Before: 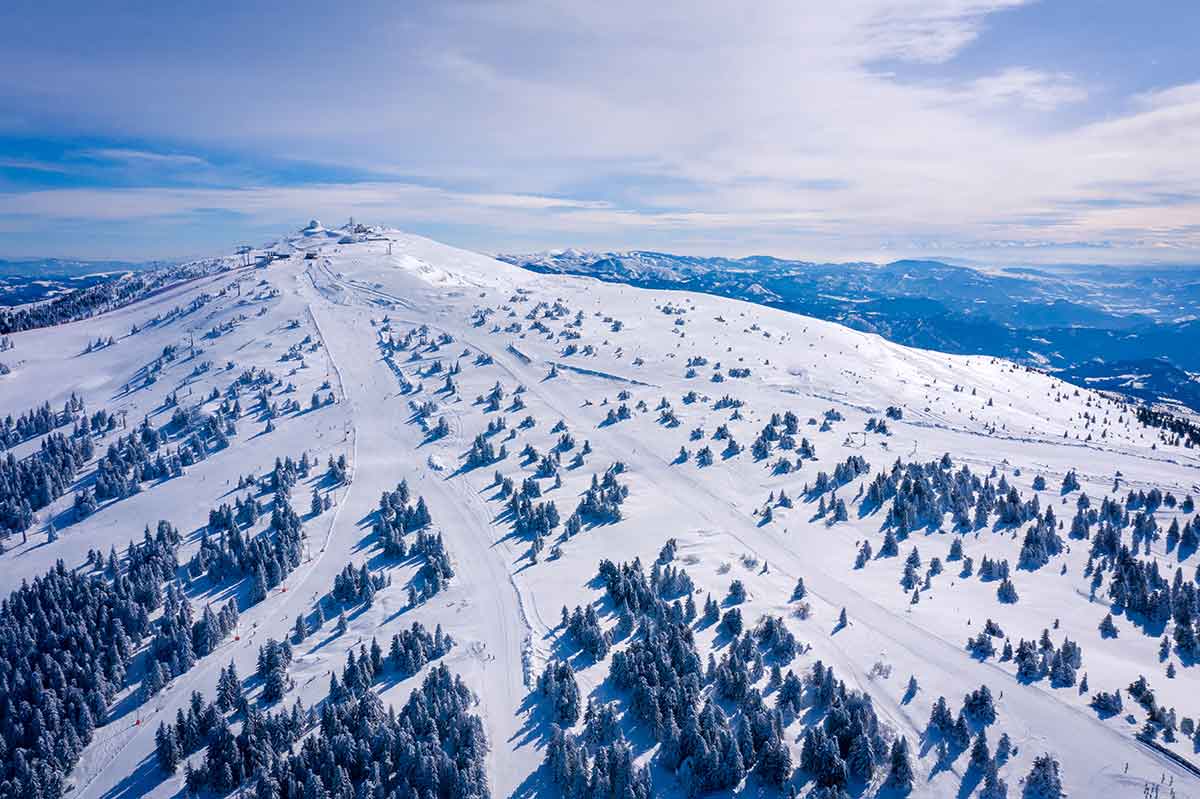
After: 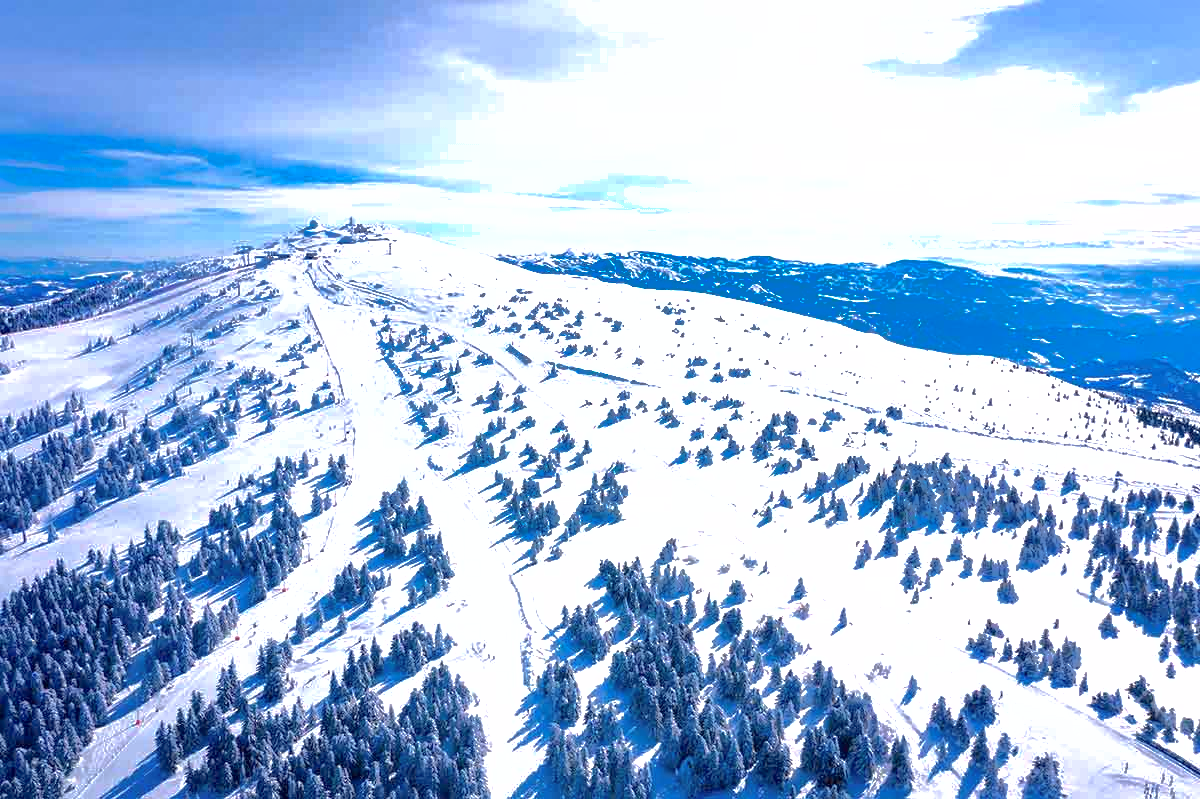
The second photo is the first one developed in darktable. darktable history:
exposure: exposure 1.001 EV, compensate highlight preservation false
shadows and highlights: shadows 40.23, highlights -60
